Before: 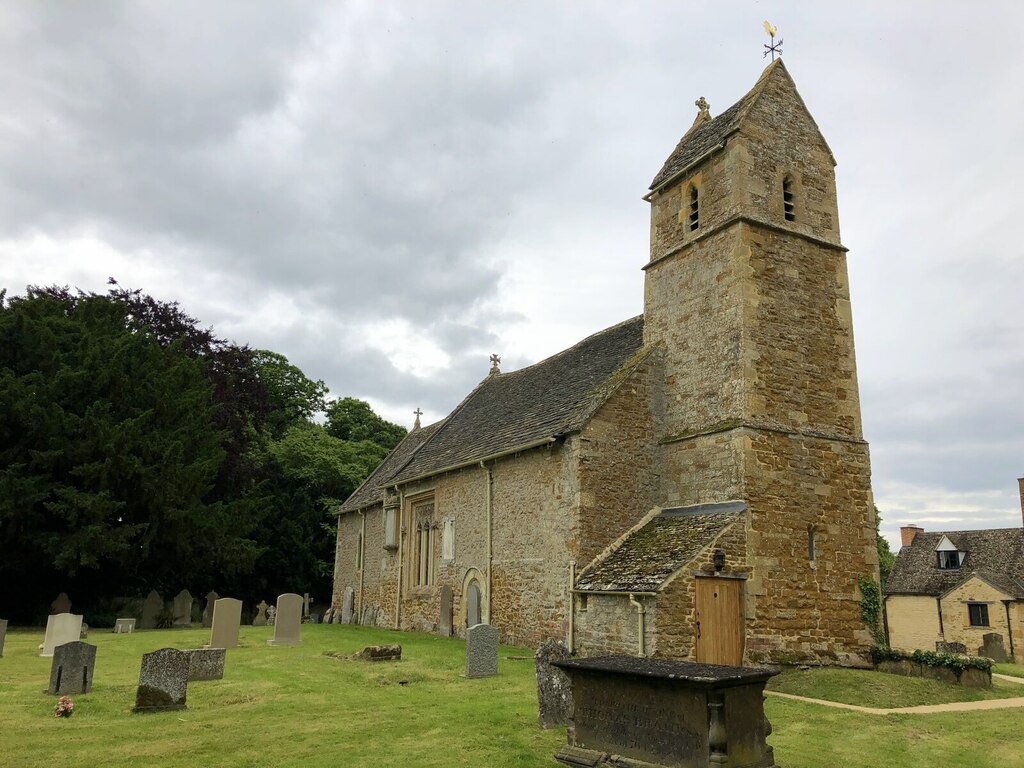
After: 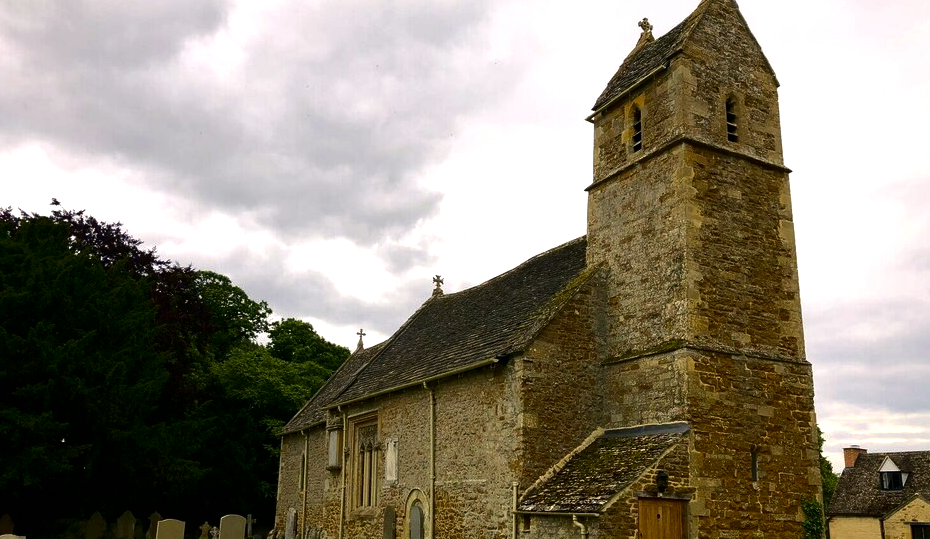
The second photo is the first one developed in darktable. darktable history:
crop: left 5.596%, top 10.314%, right 3.534%, bottom 19.395%
color correction: highlights a* 5.81, highlights b* 4.84
contrast brightness saturation: brightness -0.25, saturation 0.2
tone equalizer: -8 EV -0.417 EV, -7 EV -0.389 EV, -6 EV -0.333 EV, -5 EV -0.222 EV, -3 EV 0.222 EV, -2 EV 0.333 EV, -1 EV 0.389 EV, +0 EV 0.417 EV, edges refinement/feathering 500, mask exposure compensation -1.57 EV, preserve details no
